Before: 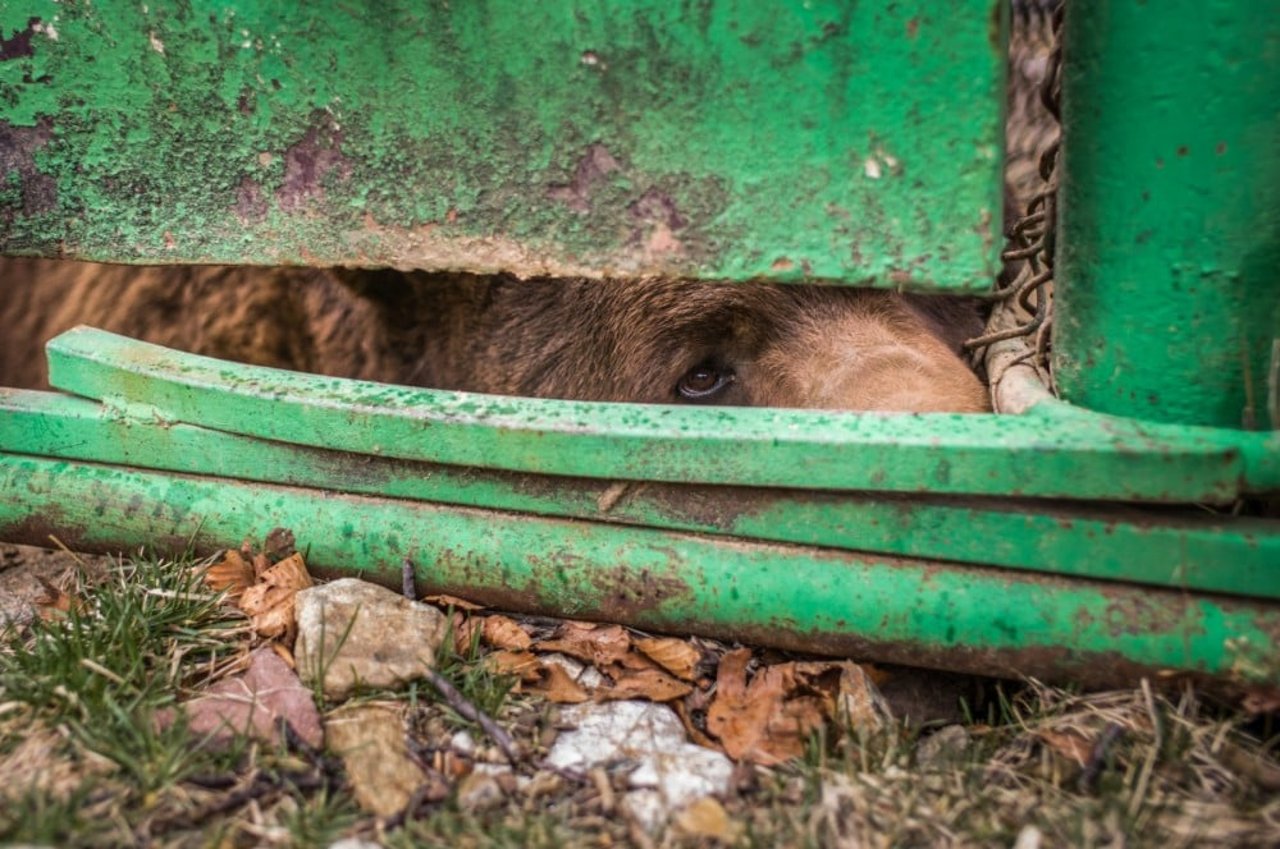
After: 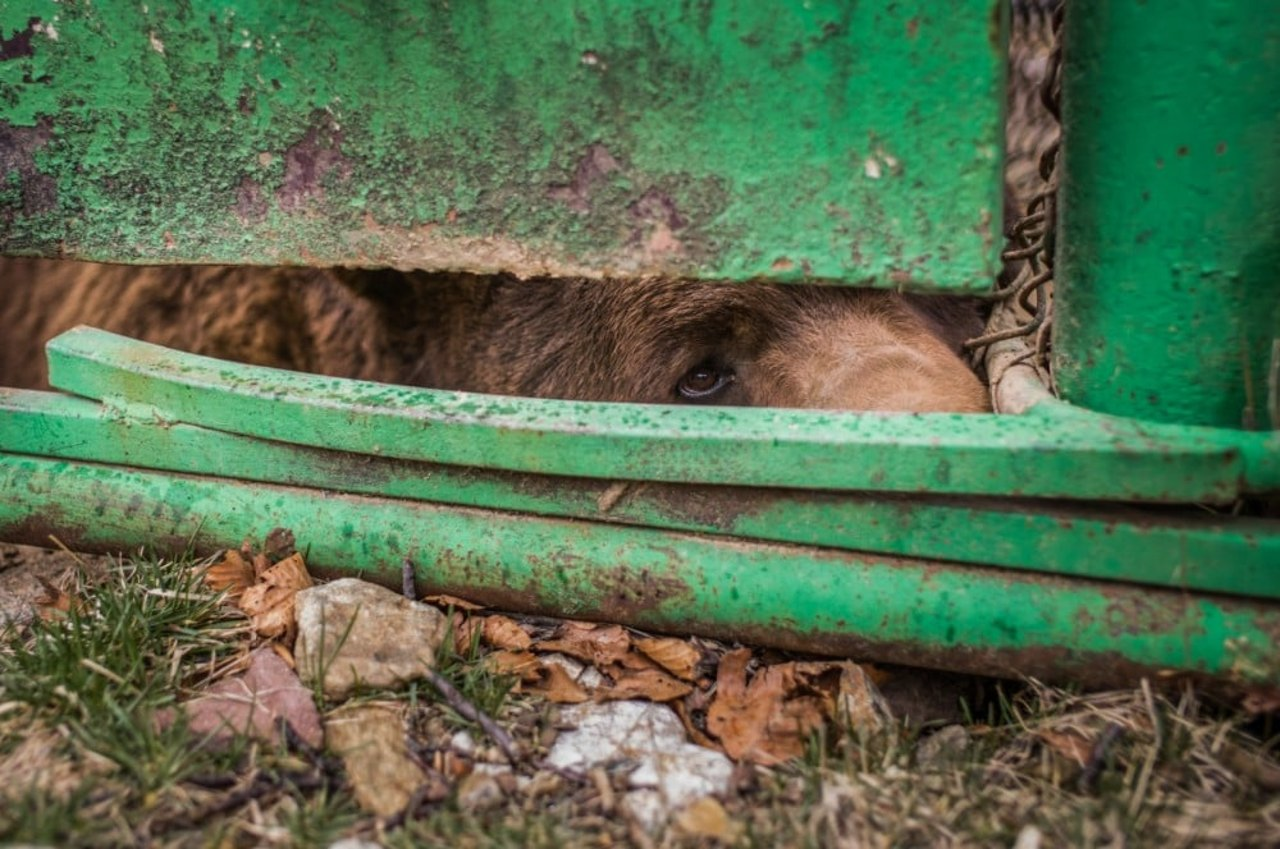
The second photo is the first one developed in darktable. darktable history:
exposure: exposure -0.258 EV, compensate highlight preservation false
